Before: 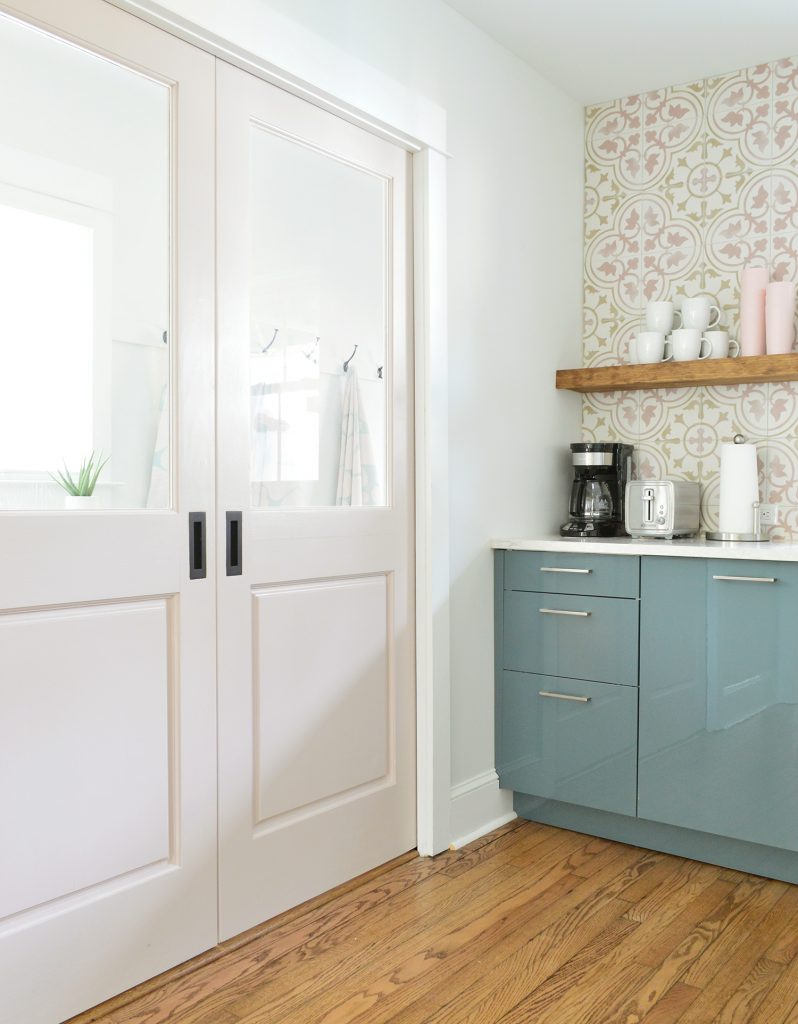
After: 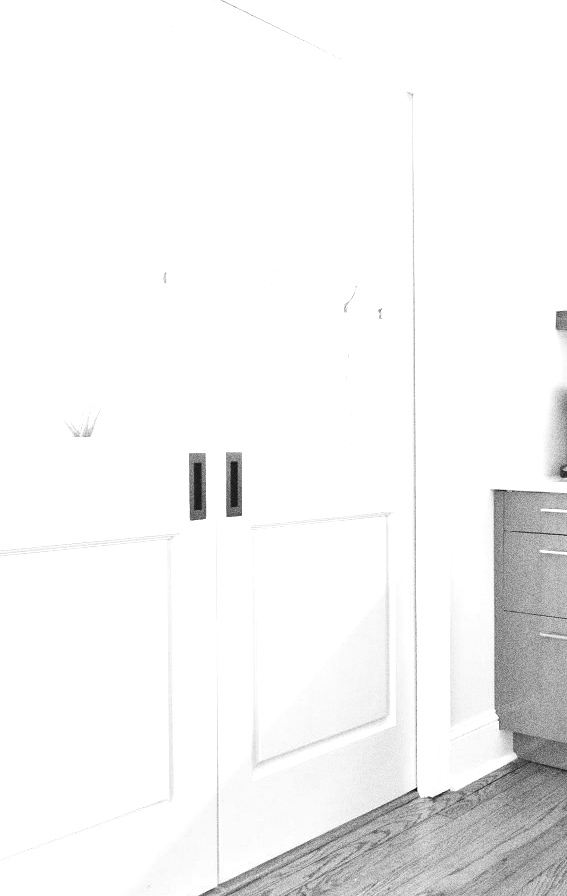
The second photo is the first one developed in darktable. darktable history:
tone equalizer: -8 EV -0.417 EV, -7 EV -0.389 EV, -6 EV -0.333 EV, -5 EV -0.222 EV, -3 EV 0.222 EV, -2 EV 0.333 EV, -1 EV 0.389 EV, +0 EV 0.417 EV, edges refinement/feathering 500, mask exposure compensation -1.57 EV, preserve details no
grain: coarseness 10.62 ISO, strength 55.56%
exposure: black level correction 0, exposure 0.7 EV, compensate exposure bias true, compensate highlight preservation false
crop: top 5.803%, right 27.864%, bottom 5.804%
color calibration: output gray [0.28, 0.41, 0.31, 0], gray › normalize channels true, illuminant same as pipeline (D50), adaptation XYZ, x 0.346, y 0.359, gamut compression 0
